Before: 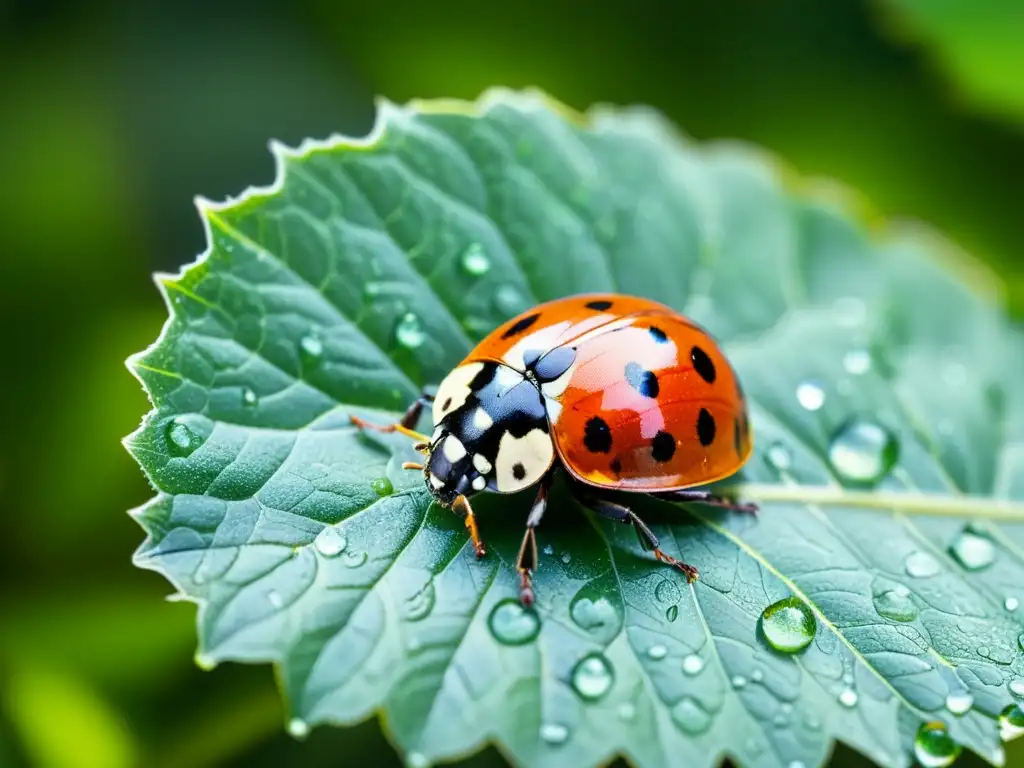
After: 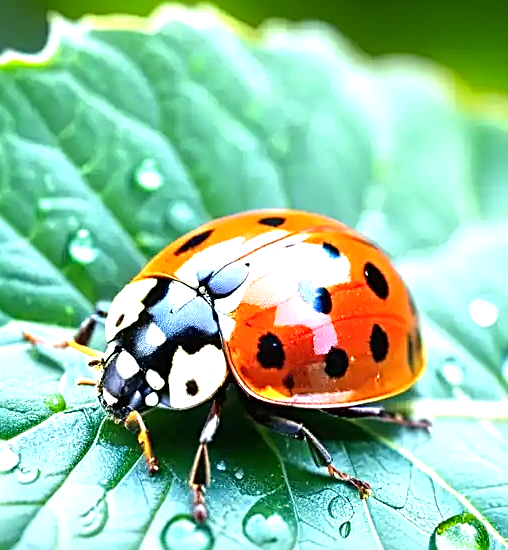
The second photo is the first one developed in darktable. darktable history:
vignetting: brightness -0.243, saturation 0.142, automatic ratio true
crop: left 31.986%, top 10.965%, right 18.352%, bottom 17.363%
tone curve: curves: ch0 [(0, 0) (0.003, 0.012) (0.011, 0.015) (0.025, 0.027) (0.044, 0.045) (0.069, 0.064) (0.1, 0.093) (0.136, 0.133) (0.177, 0.177) (0.224, 0.221) (0.277, 0.272) (0.335, 0.342) (0.399, 0.398) (0.468, 0.462) (0.543, 0.547) (0.623, 0.624) (0.709, 0.711) (0.801, 0.792) (0.898, 0.889) (1, 1)], color space Lab, independent channels, preserve colors none
exposure: black level correction 0, exposure 1.023 EV, compensate exposure bias true, compensate highlight preservation false
sharpen: radius 2.536, amount 0.629
